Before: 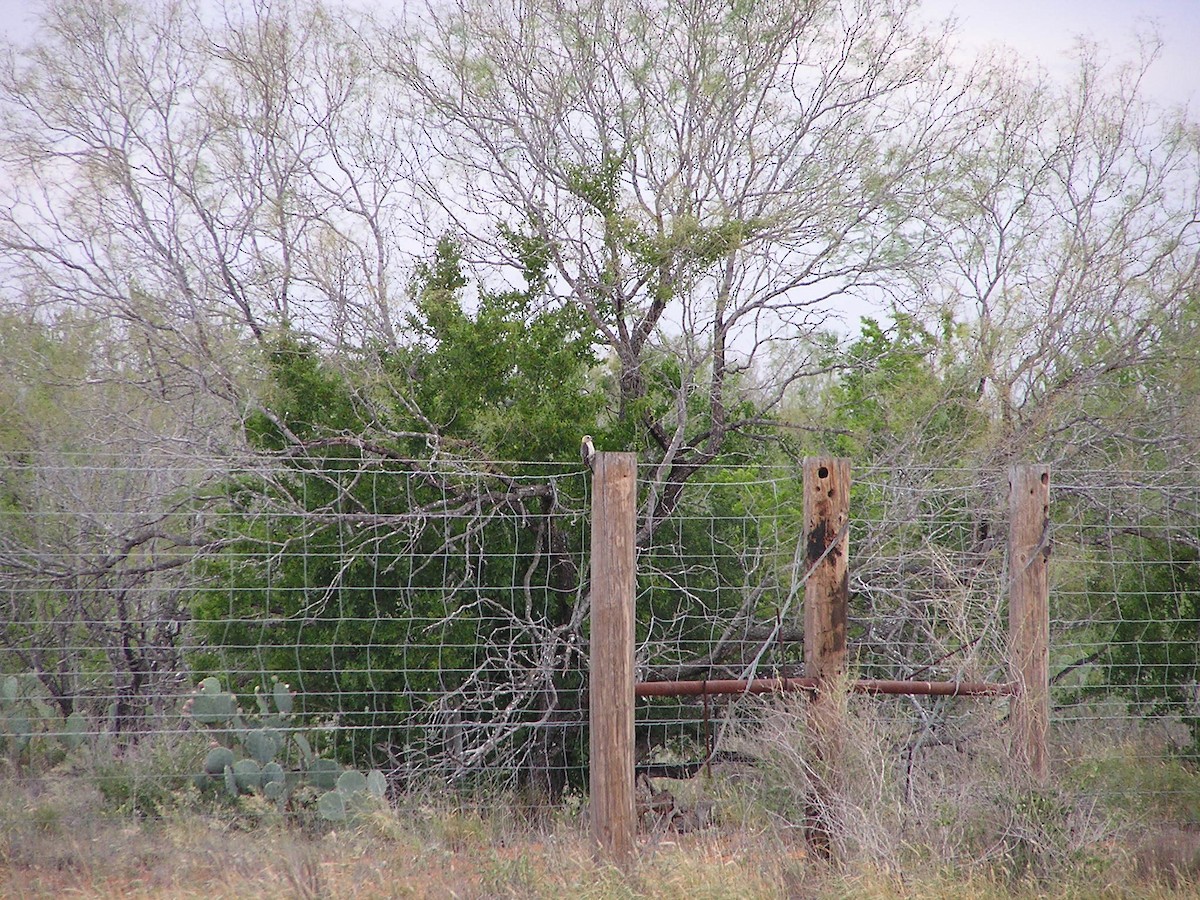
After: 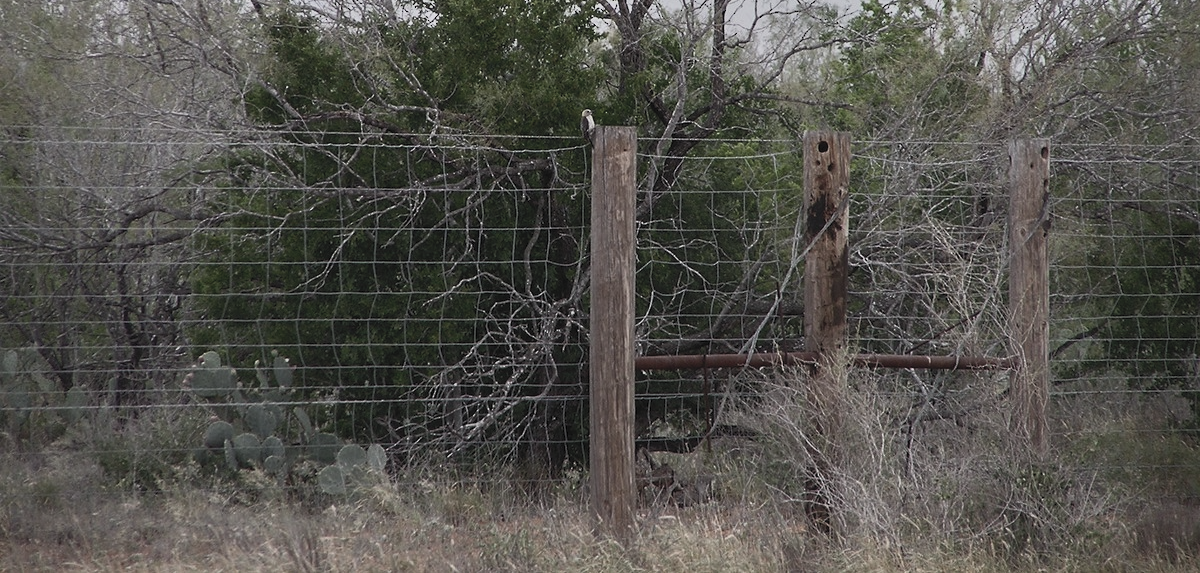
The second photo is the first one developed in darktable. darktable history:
crop and rotate: top 36.304%
tone equalizer: -8 EV -1.97 EV, -7 EV -1.98 EV, -6 EV -1.96 EV, -5 EV -1.98 EV, -4 EV -1.98 EV, -3 EV -1.97 EV, -2 EV -1.99 EV, -1 EV -1.61 EV, +0 EV -1.98 EV
contrast brightness saturation: contrast 0.551, brightness 0.566, saturation -0.326
